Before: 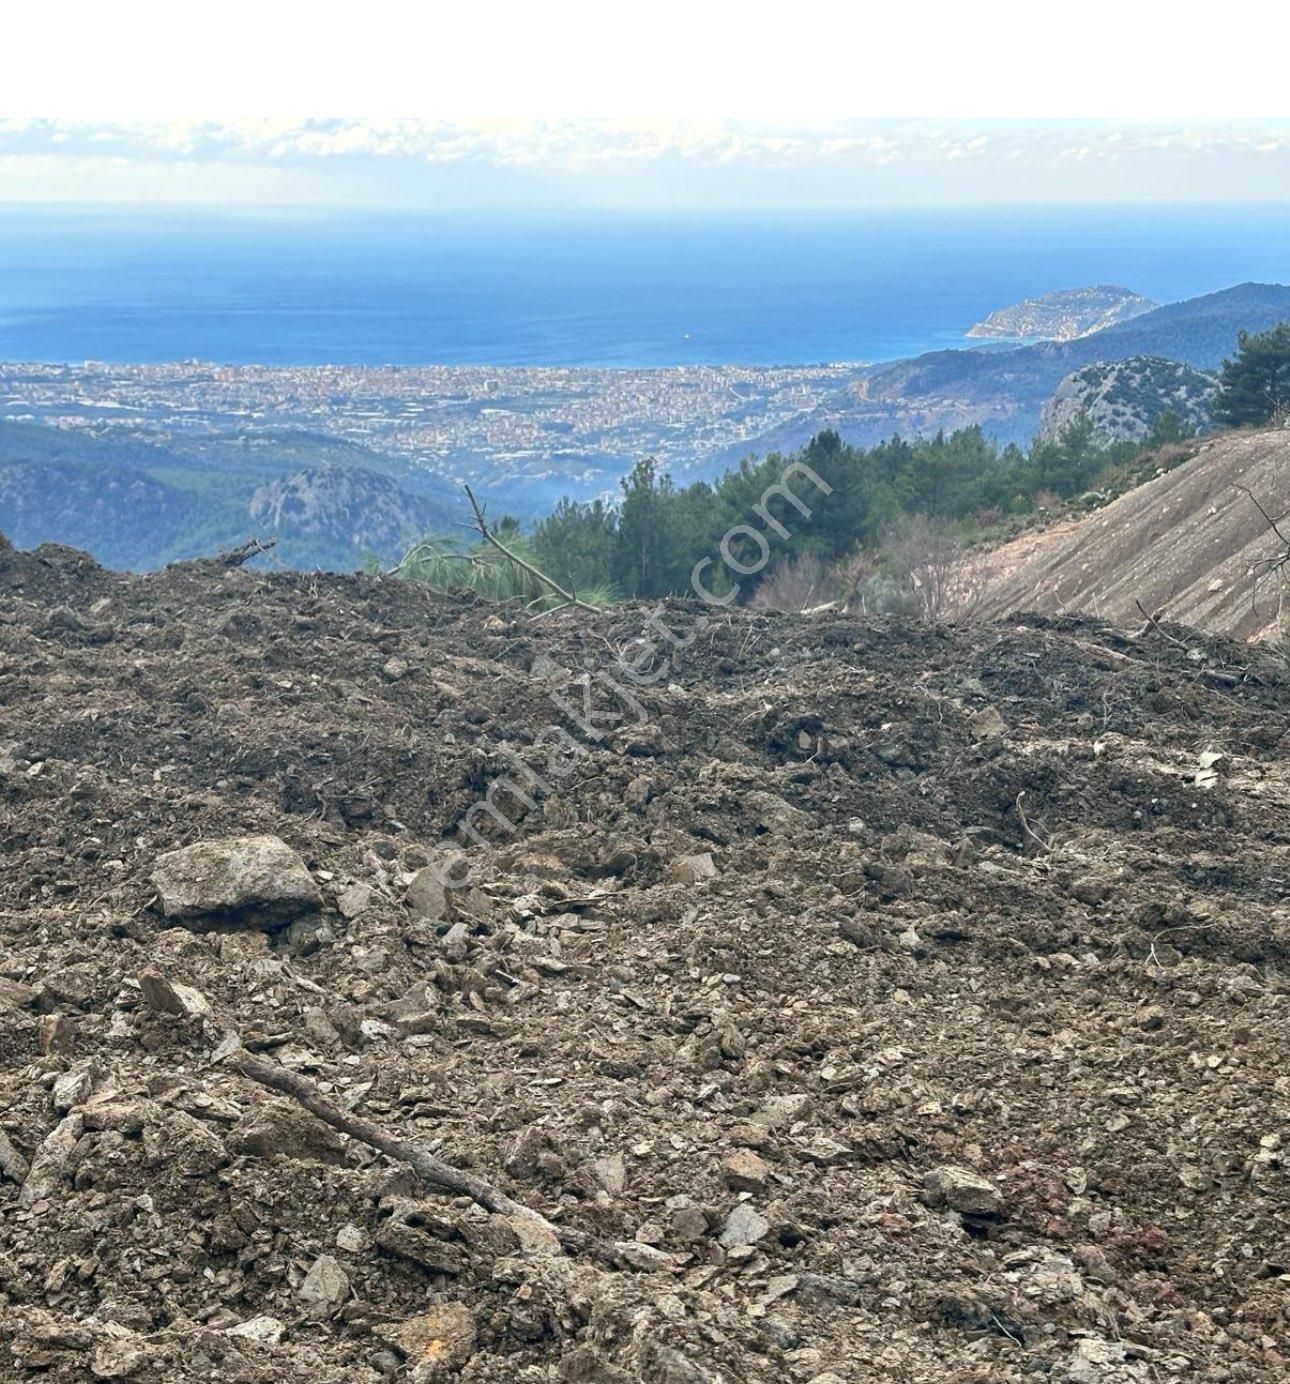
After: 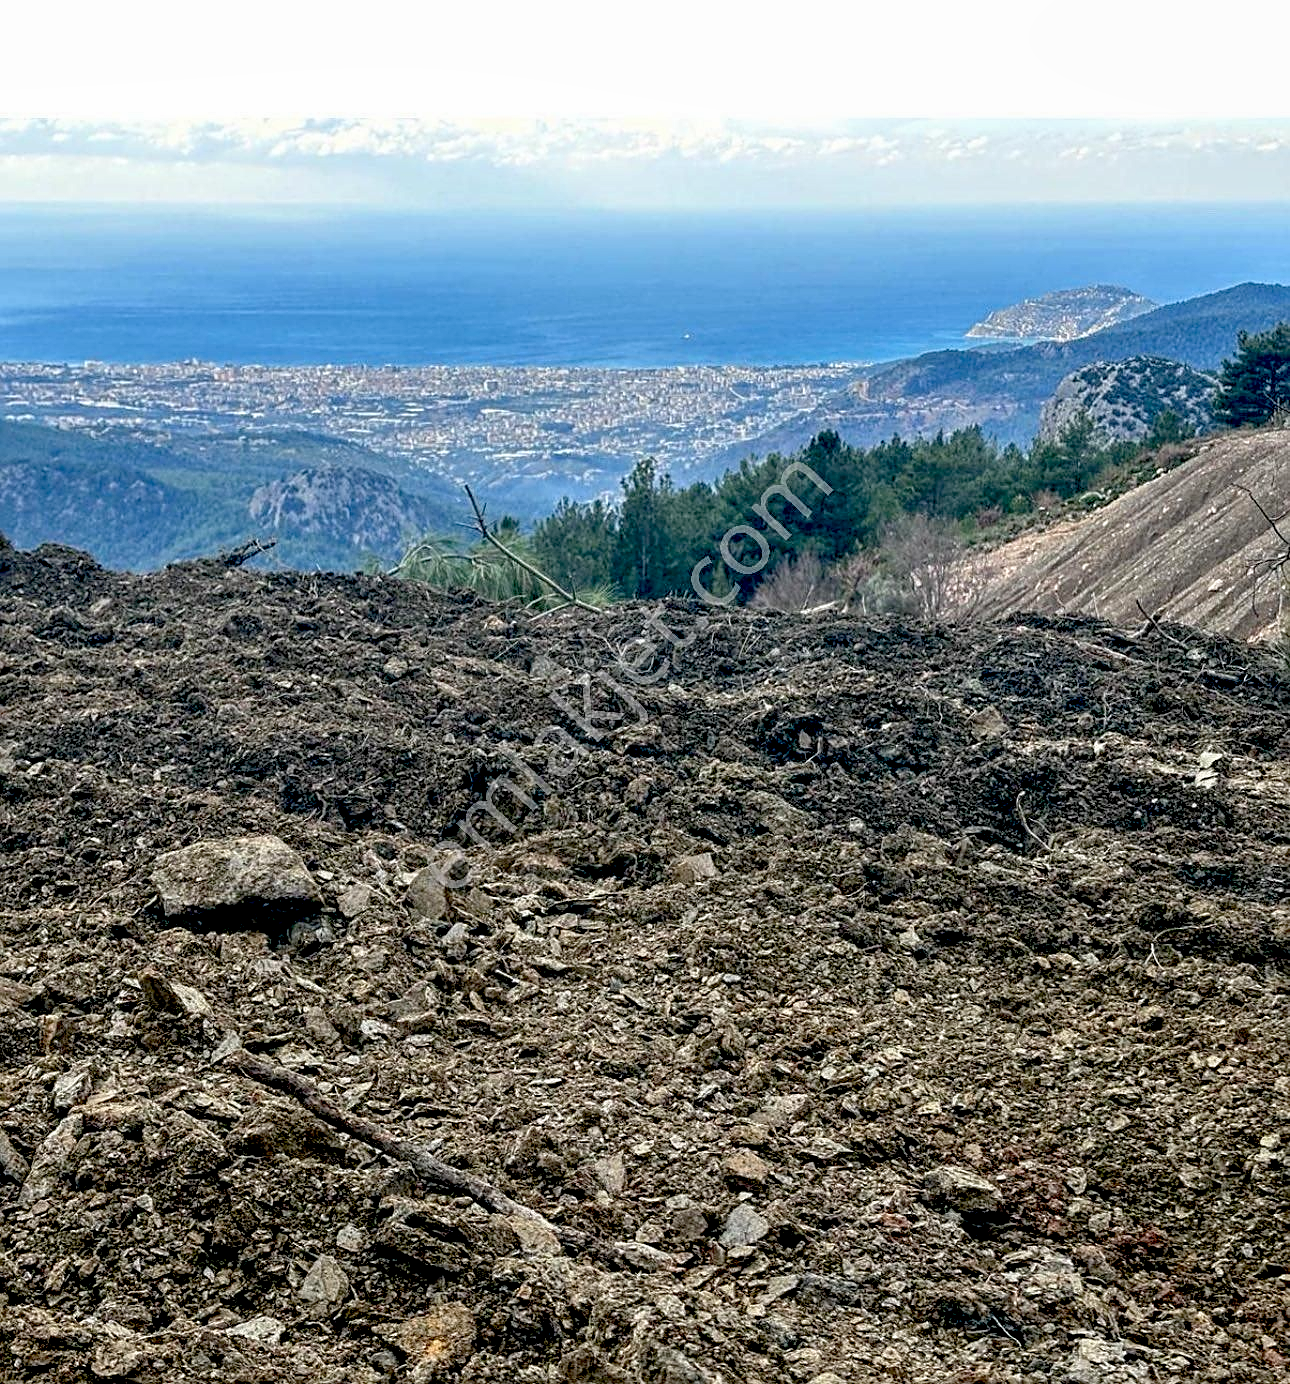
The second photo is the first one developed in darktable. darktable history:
sharpen: on, module defaults
local contrast: on, module defaults
exposure: black level correction 0.054, exposure -0.034 EV, compensate highlight preservation false
